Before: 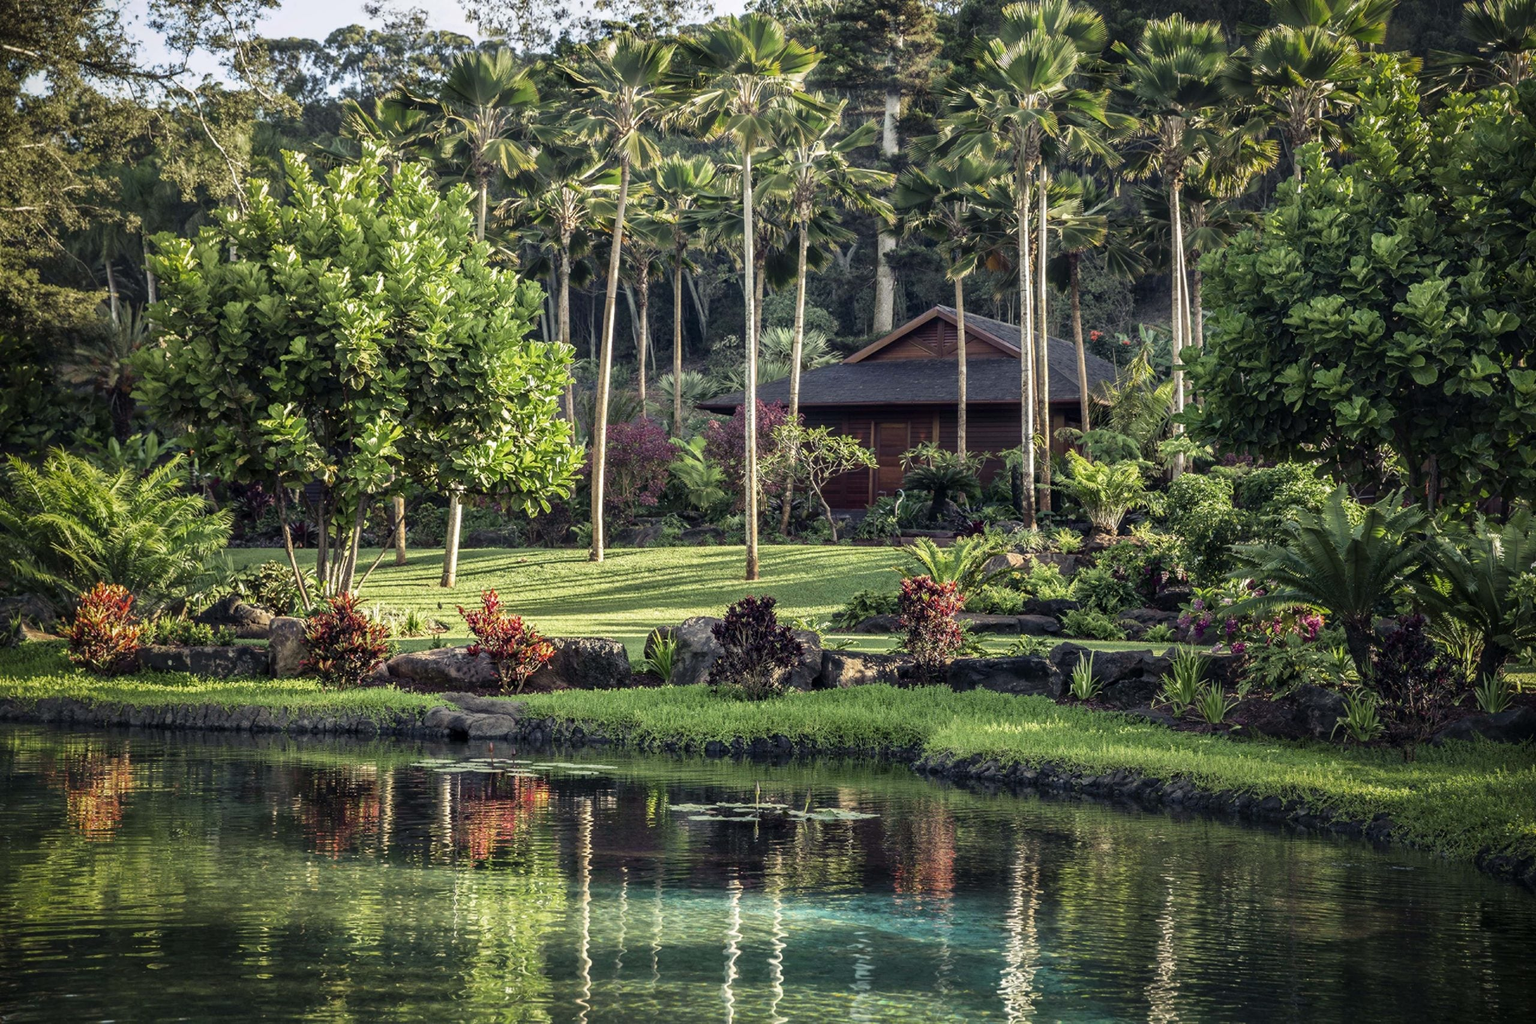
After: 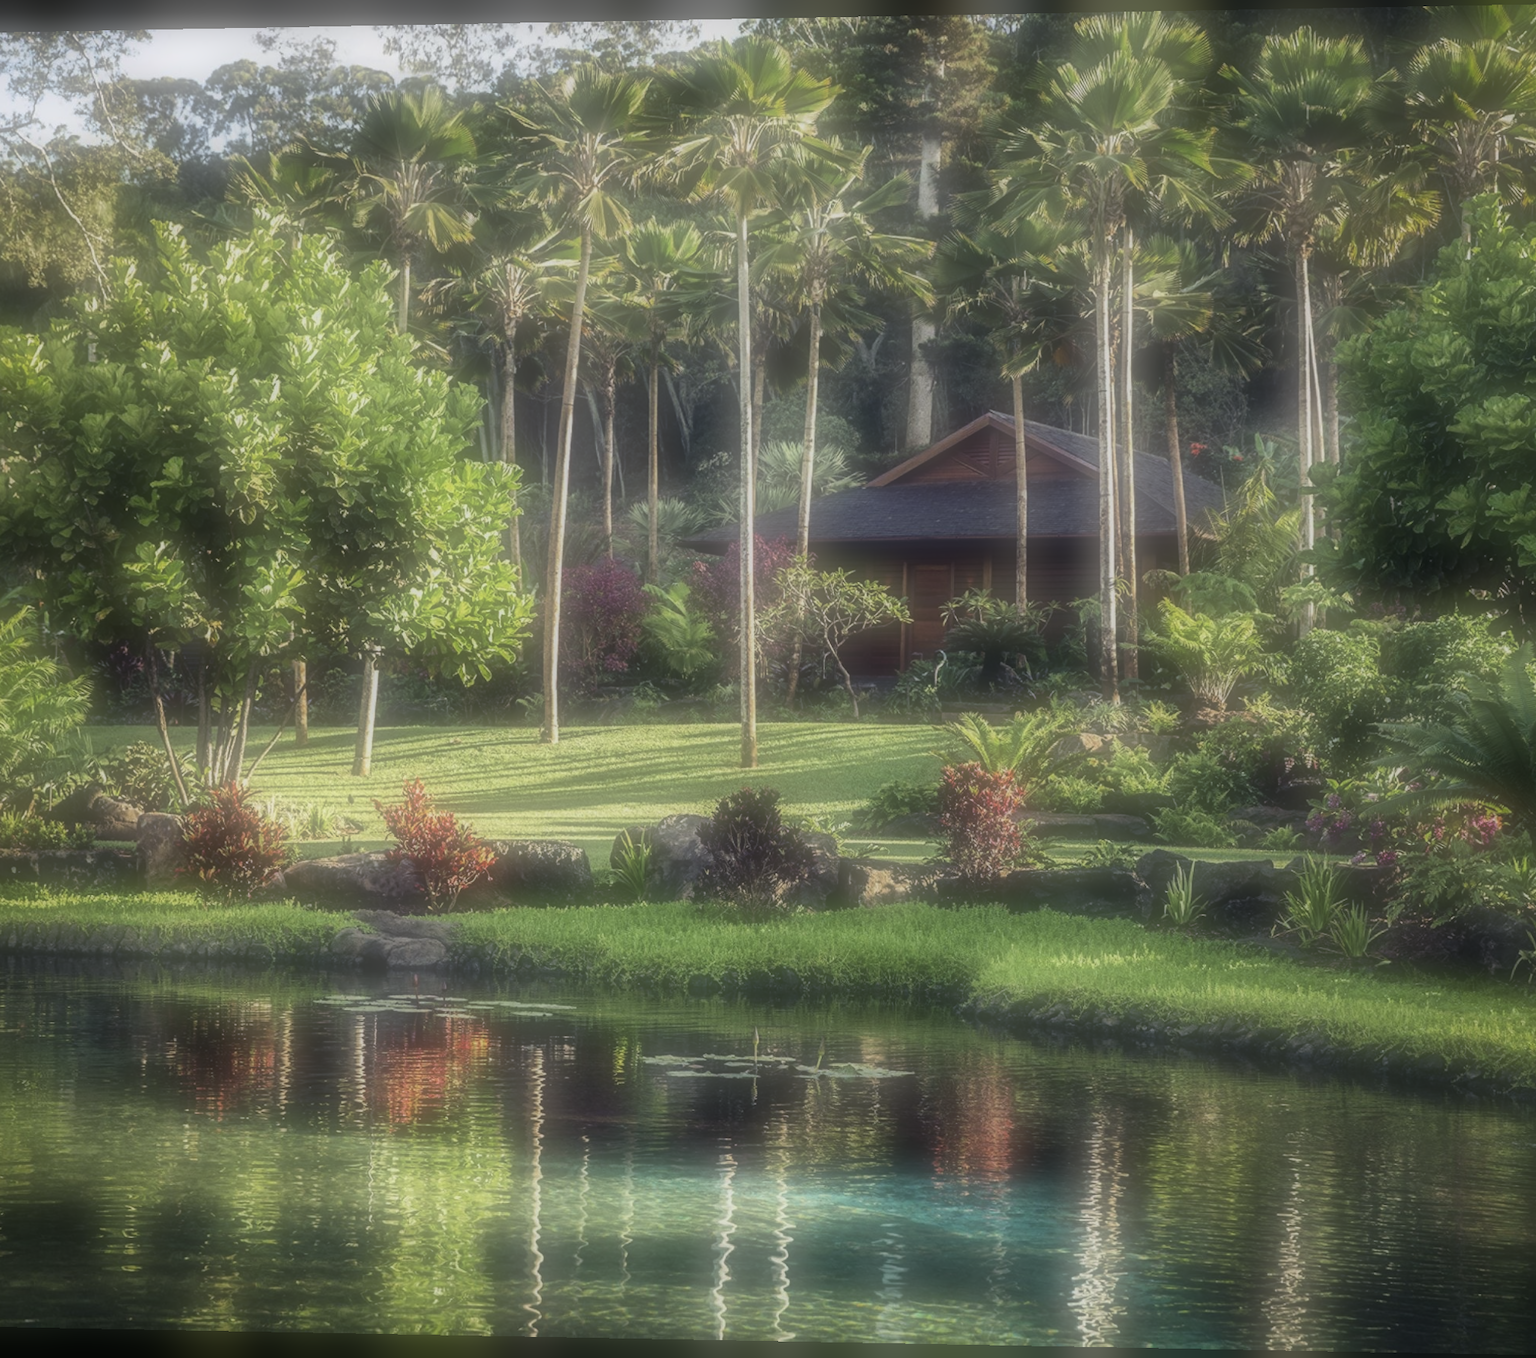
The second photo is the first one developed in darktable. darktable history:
crop: left 9.88%, right 12.664%
soften: on, module defaults
rotate and perspective: lens shift (horizontal) -0.055, automatic cropping off
